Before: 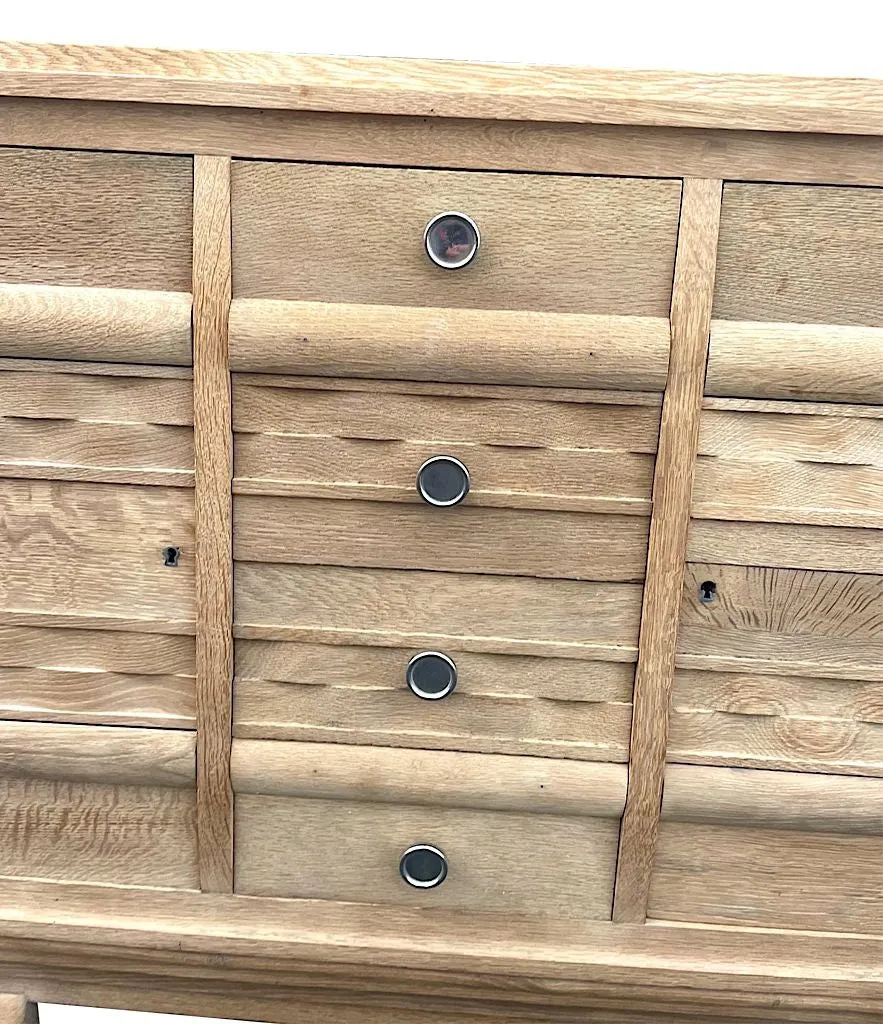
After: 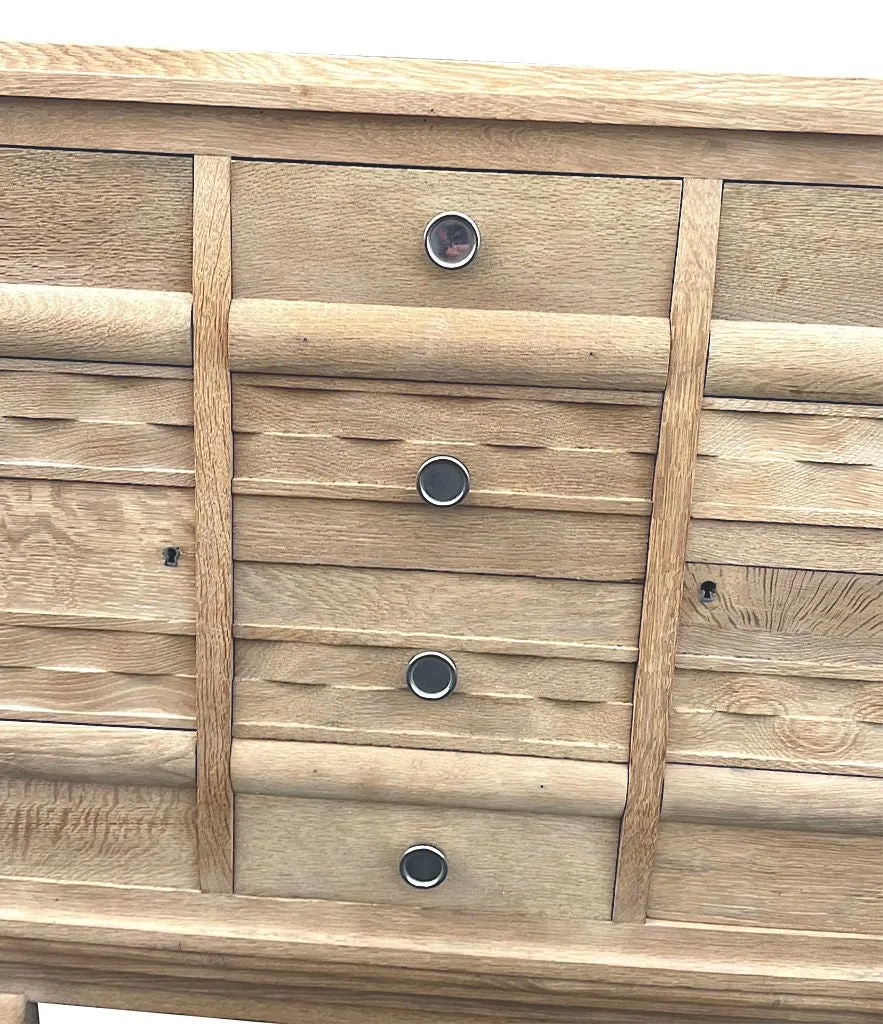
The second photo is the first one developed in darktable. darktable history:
exposure: black level correction -0.016, compensate exposure bias true, compensate highlight preservation false
